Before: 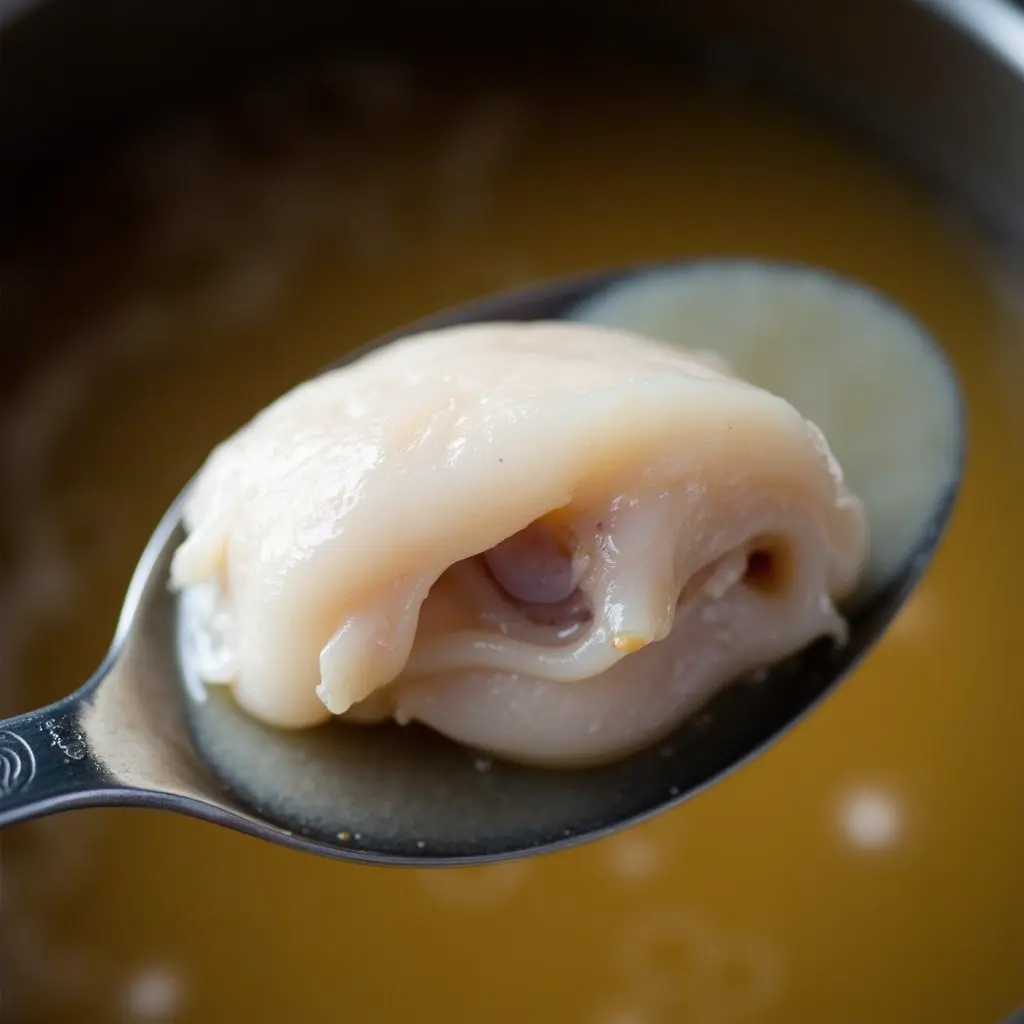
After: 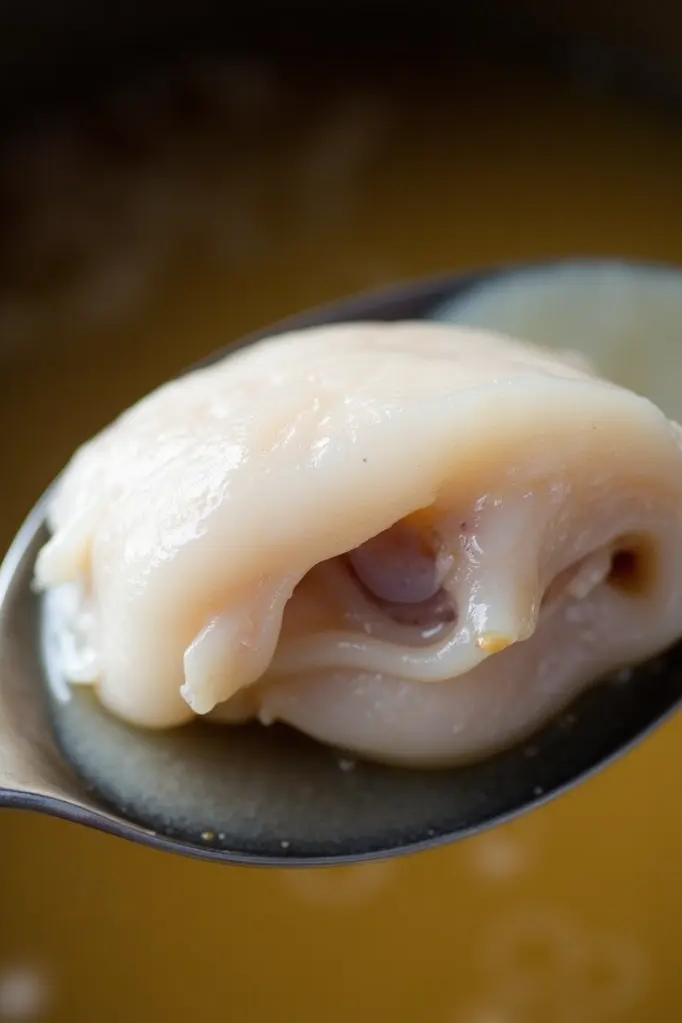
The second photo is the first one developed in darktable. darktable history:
crop and rotate: left 13.327%, right 20.011%
